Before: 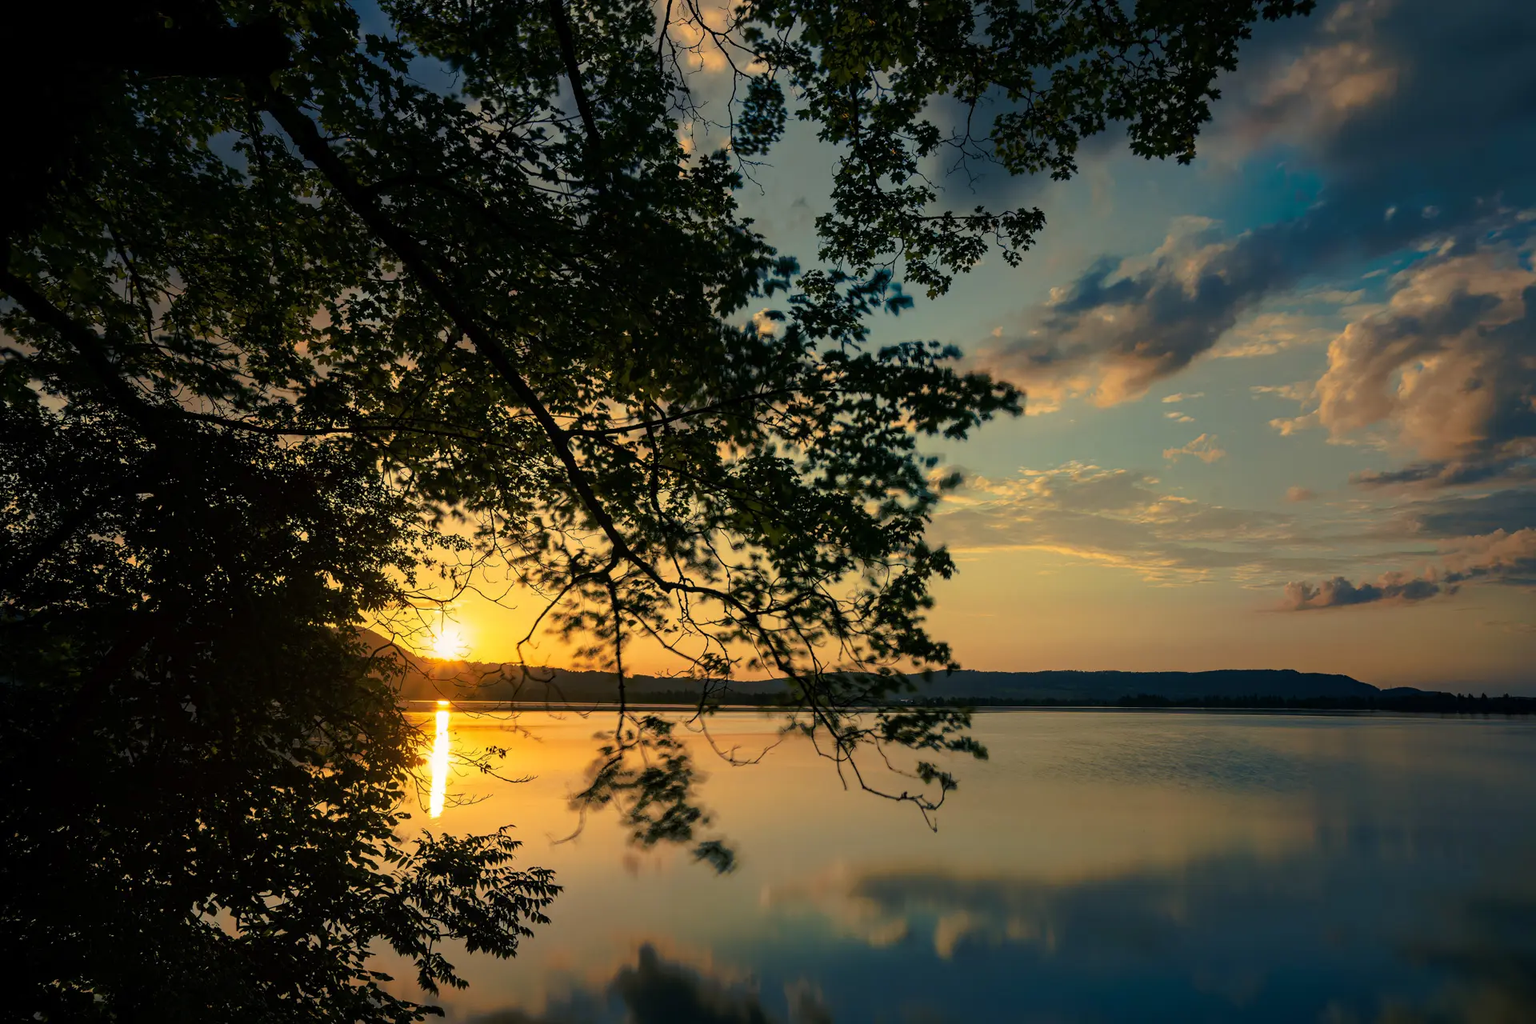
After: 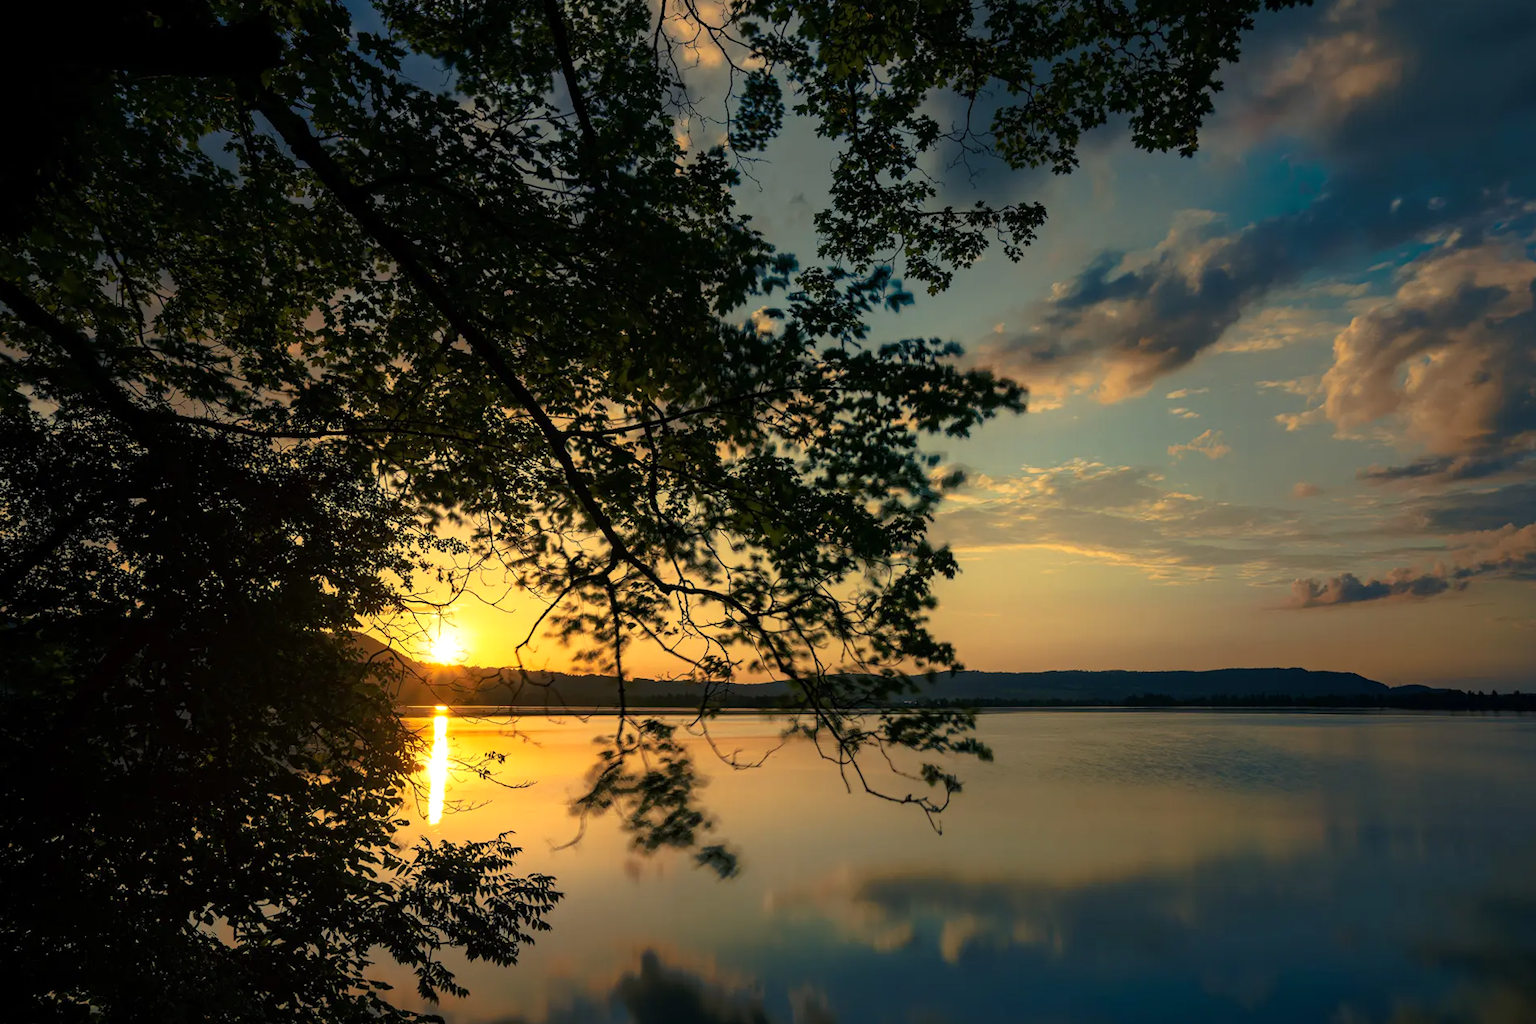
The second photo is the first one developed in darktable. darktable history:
rotate and perspective: rotation -0.45°, automatic cropping original format, crop left 0.008, crop right 0.992, crop top 0.012, crop bottom 0.988
tone equalizer: -8 EV -0.001 EV, -7 EV 0.001 EV, -6 EV -0.002 EV, -5 EV -0.003 EV, -4 EV -0.062 EV, -3 EV -0.222 EV, -2 EV -0.267 EV, -1 EV 0.105 EV, +0 EV 0.303 EV
